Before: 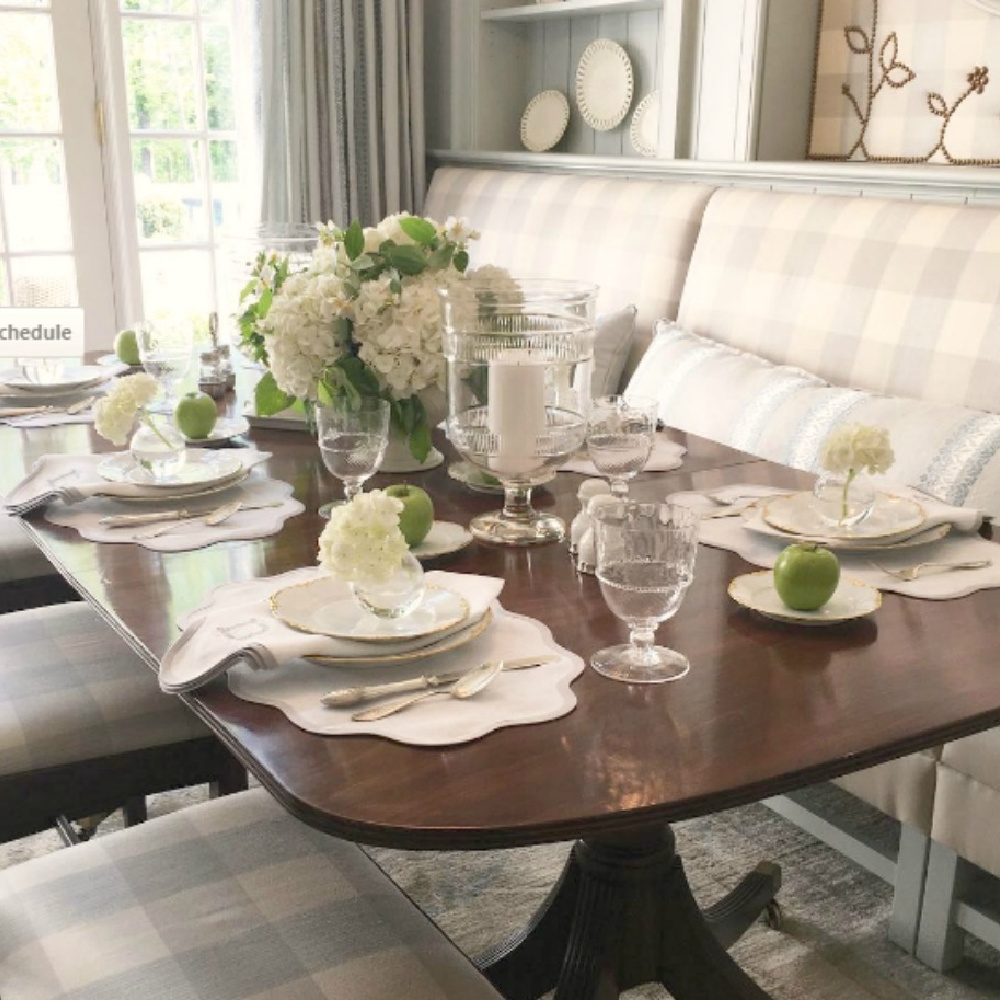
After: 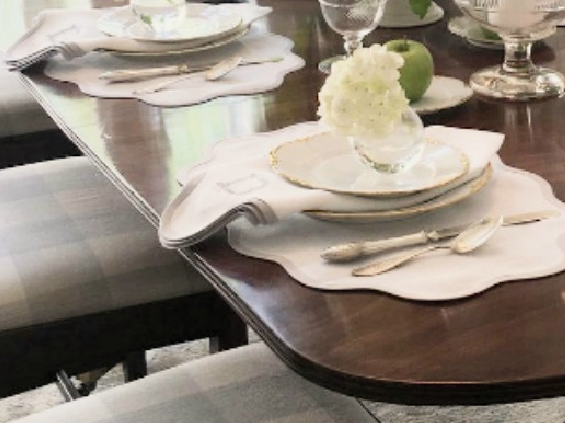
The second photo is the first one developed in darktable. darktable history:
filmic rgb: black relative exposure -8.07 EV, white relative exposure 3.01 EV, hardness 5.36, contrast 1.265
crop: top 44.549%, right 43.44%, bottom 13.089%
